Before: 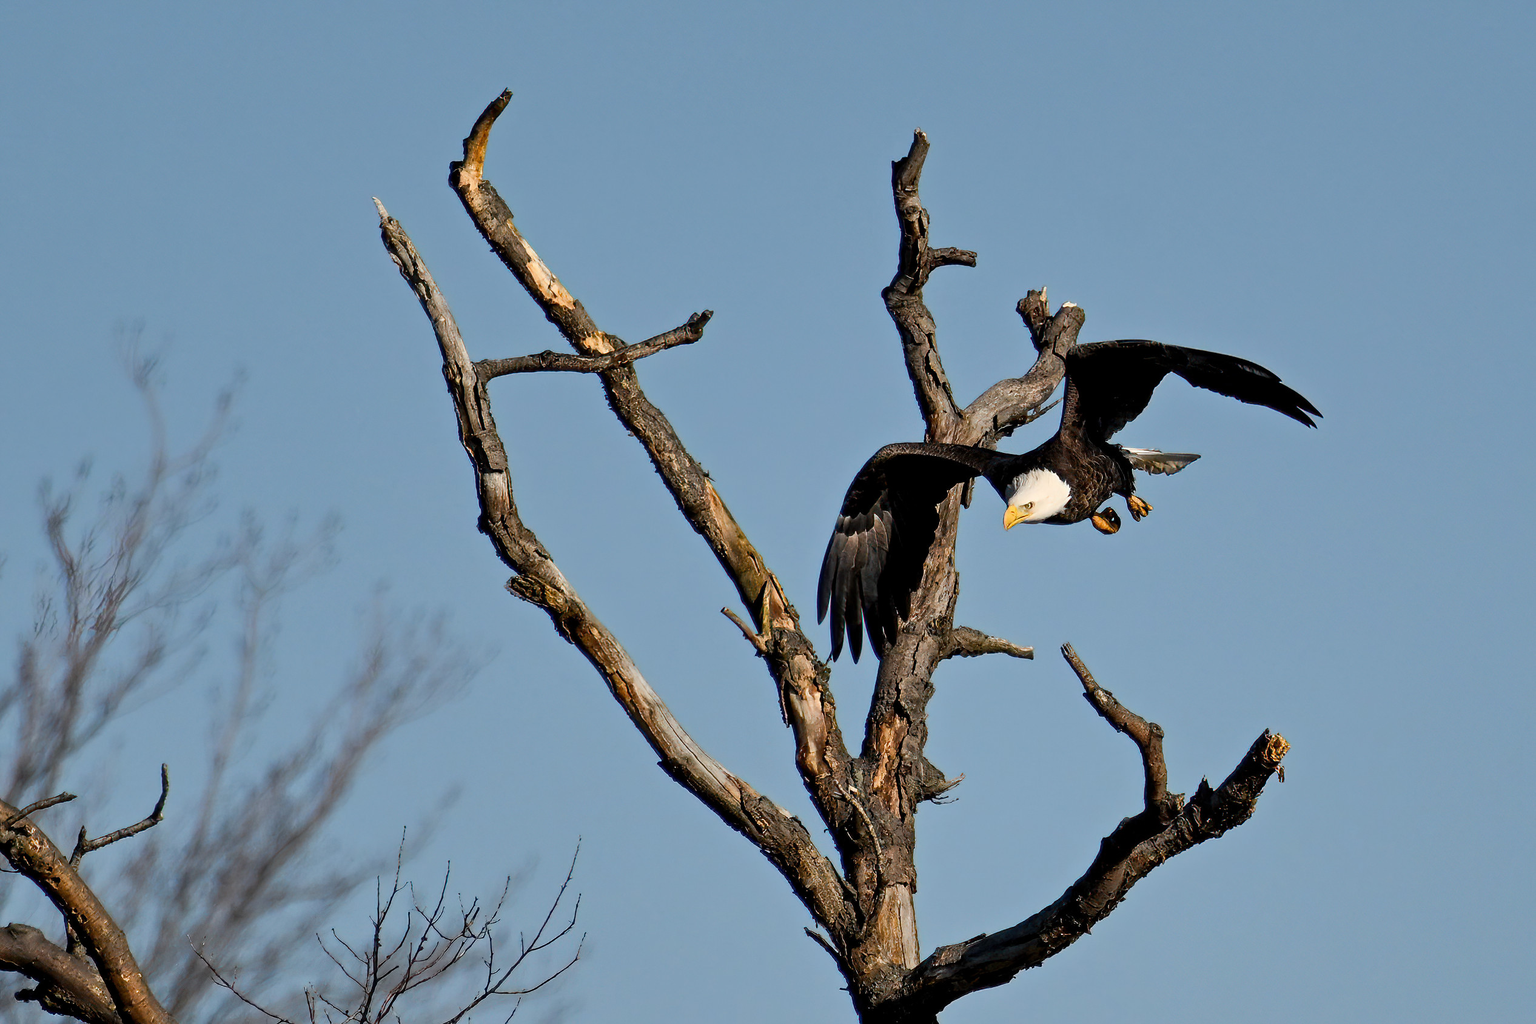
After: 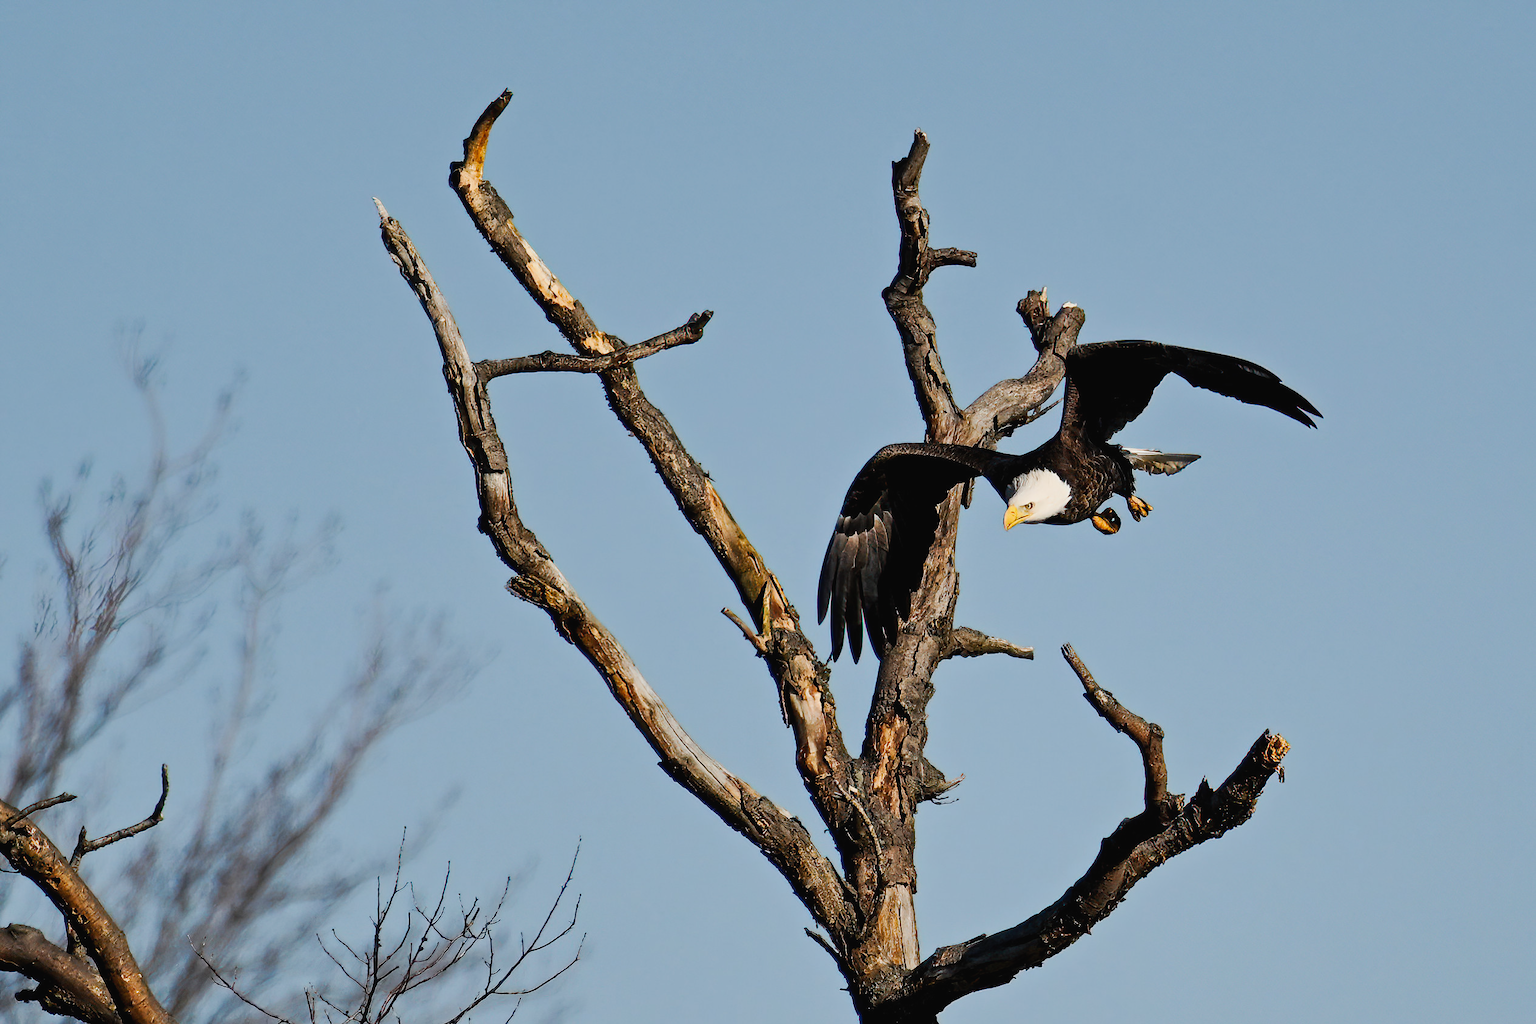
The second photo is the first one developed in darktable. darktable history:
tone curve: curves: ch0 [(0, 0.02) (0.063, 0.058) (0.262, 0.243) (0.447, 0.468) (0.544, 0.596) (0.805, 0.823) (1, 0.952)]; ch1 [(0, 0) (0.339, 0.31) (0.417, 0.401) (0.452, 0.455) (0.482, 0.483) (0.502, 0.499) (0.517, 0.506) (0.55, 0.542) (0.588, 0.604) (0.729, 0.782) (1, 1)]; ch2 [(0, 0) (0.346, 0.34) (0.431, 0.45) (0.485, 0.487) (0.5, 0.496) (0.527, 0.526) (0.56, 0.574) (0.613, 0.642) (0.679, 0.703) (1, 1)], preserve colors none
